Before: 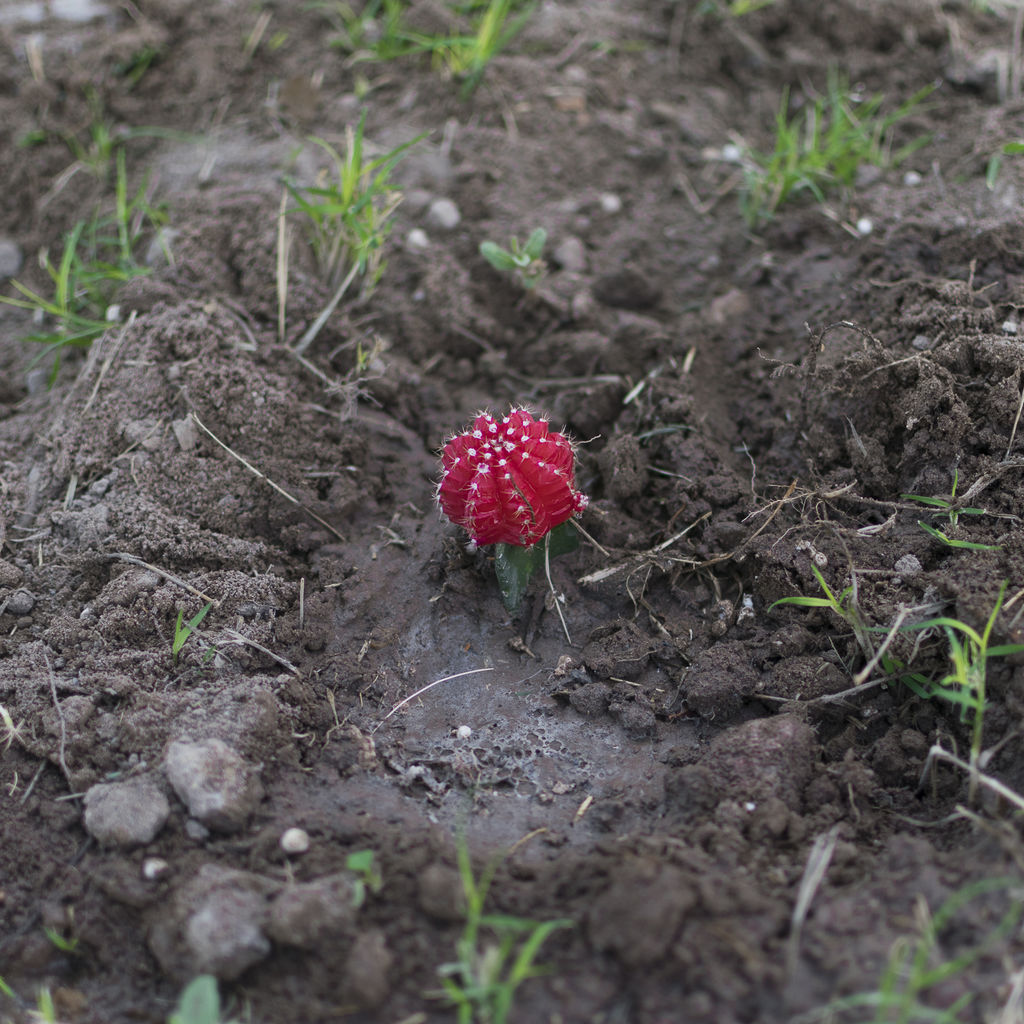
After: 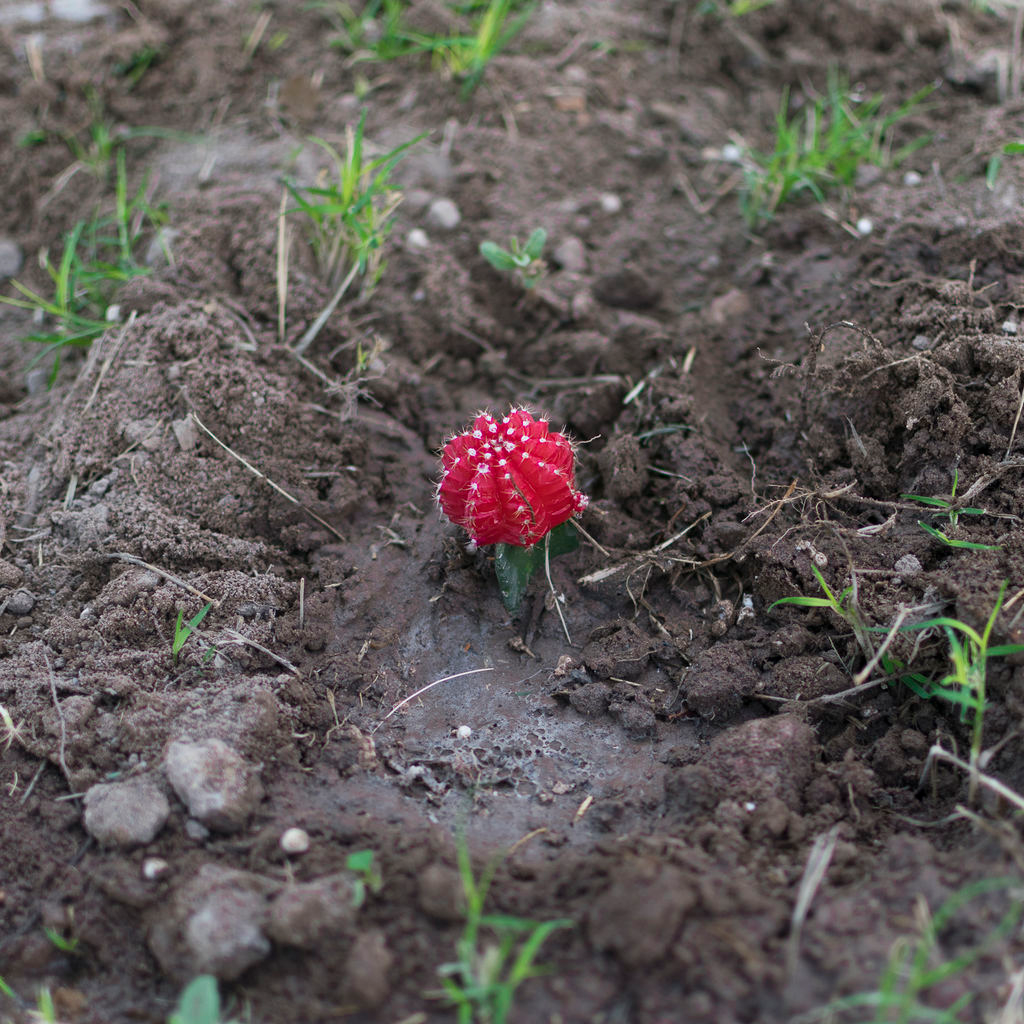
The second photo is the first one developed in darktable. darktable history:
exposure: exposure 0.132 EV, compensate exposure bias true, compensate highlight preservation false
